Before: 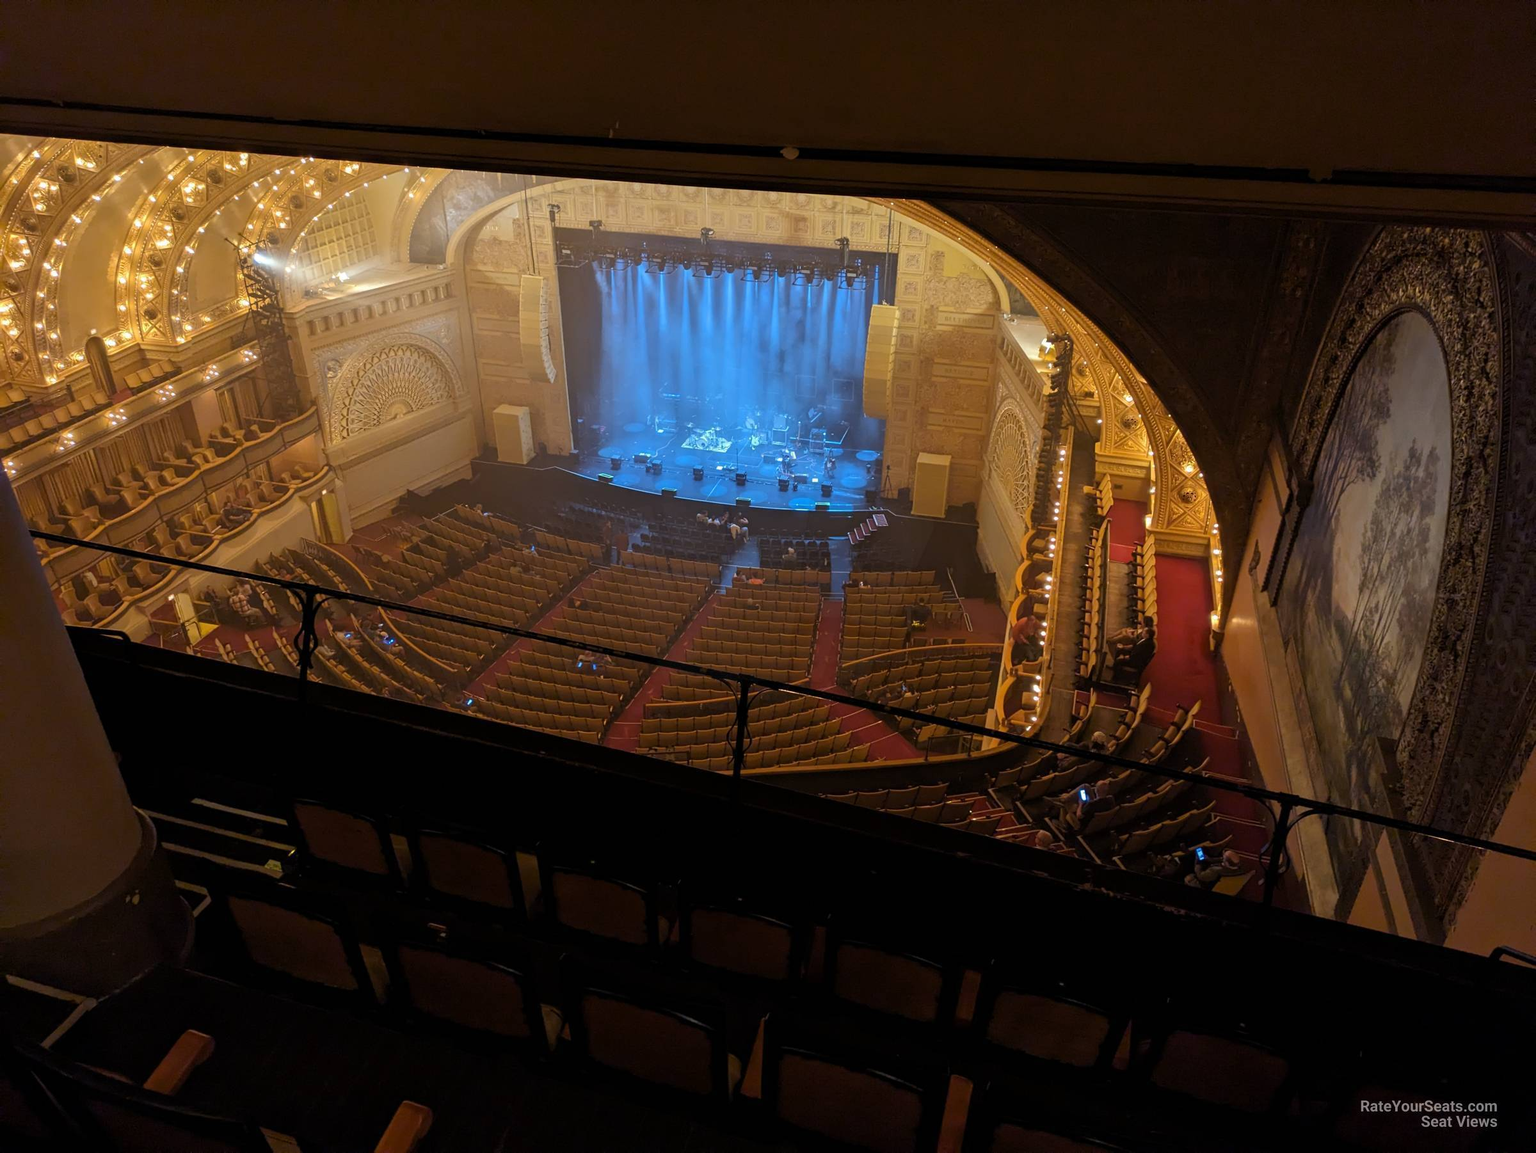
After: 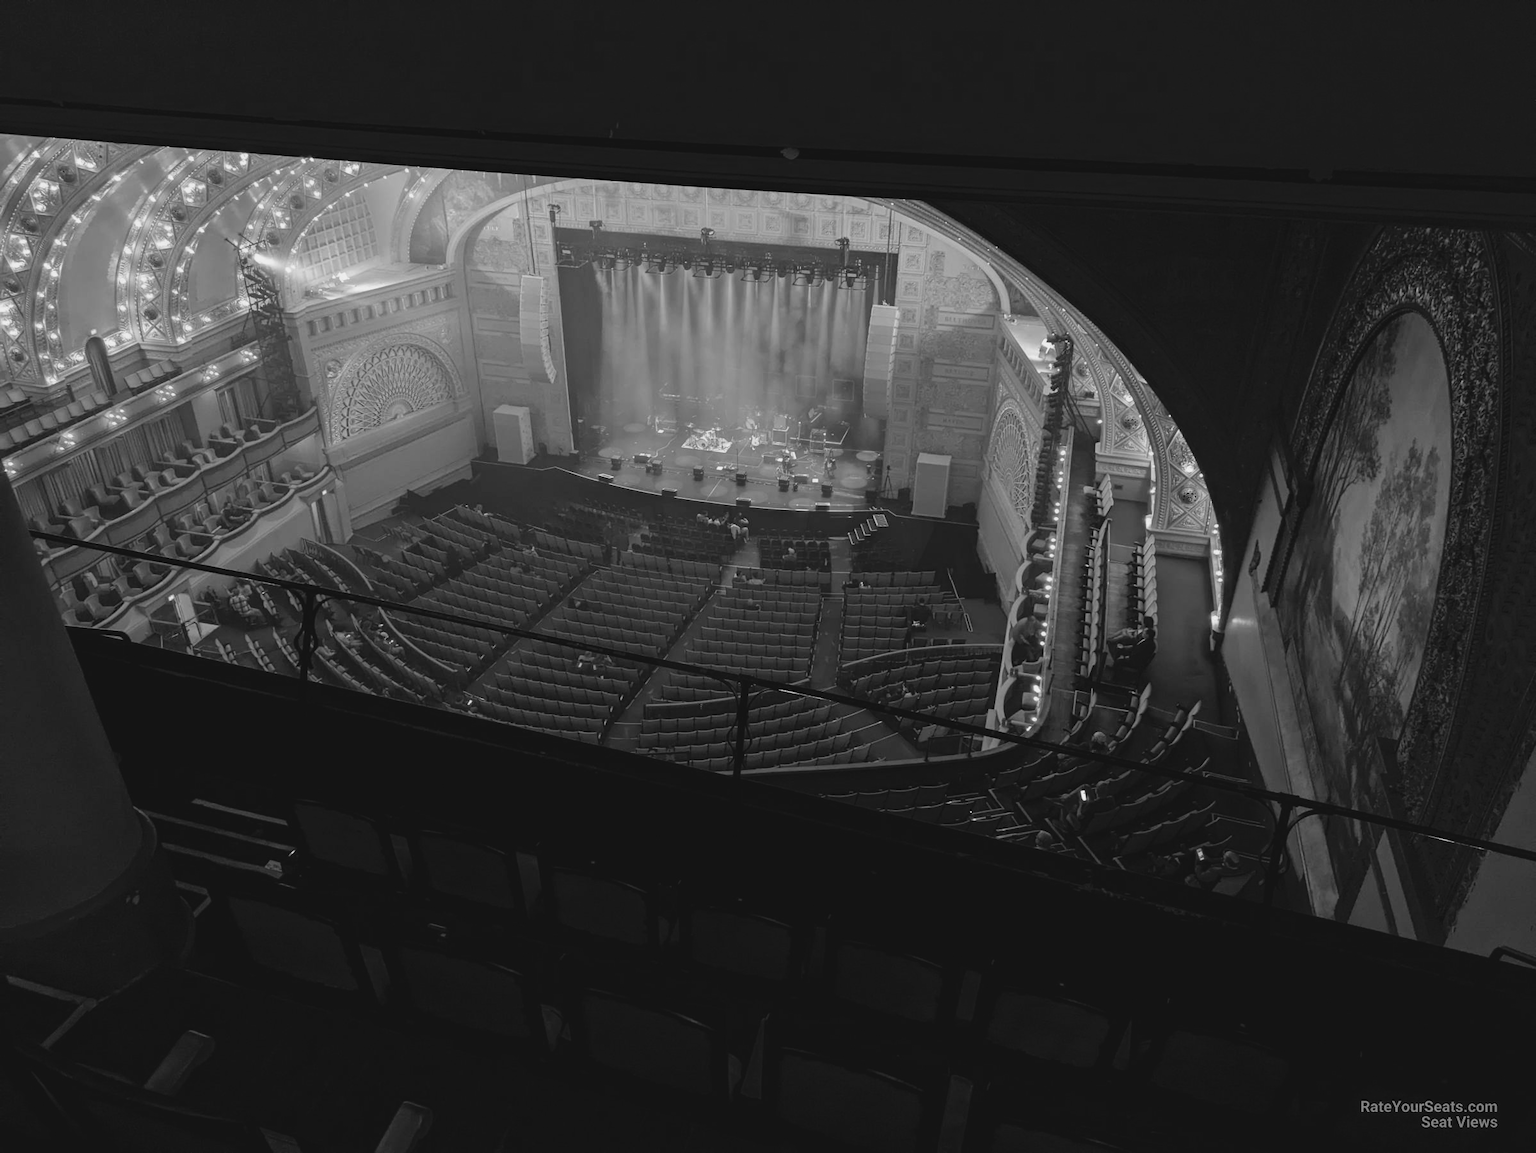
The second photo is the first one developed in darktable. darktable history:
filmic rgb: black relative exposure -11.35 EV, white relative exposure 3.22 EV, hardness 6.76, color science v6 (2022)
color balance: lift [1.005, 0.99, 1.007, 1.01], gamma [1, 0.979, 1.011, 1.021], gain [0.923, 1.098, 1.025, 0.902], input saturation 90.45%, contrast 7.73%, output saturation 105.91%
monochrome: on, module defaults
